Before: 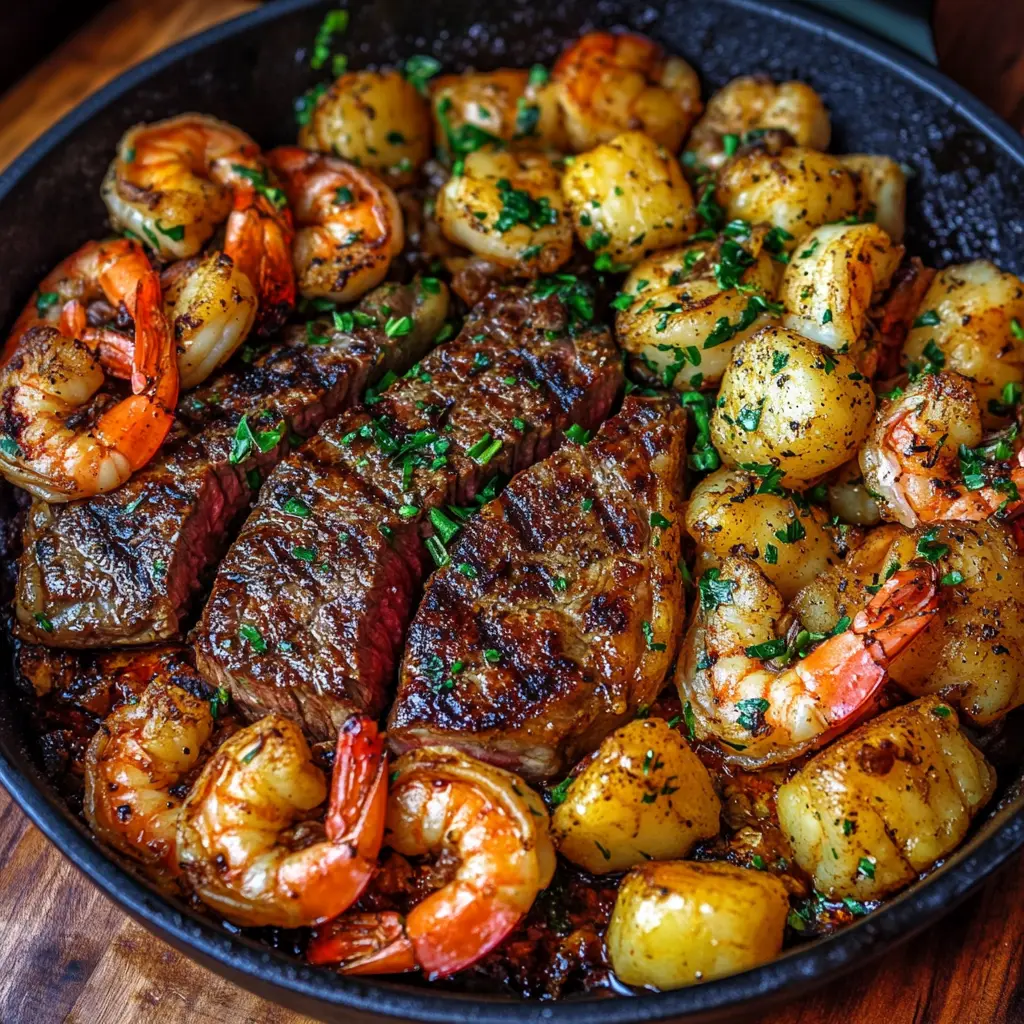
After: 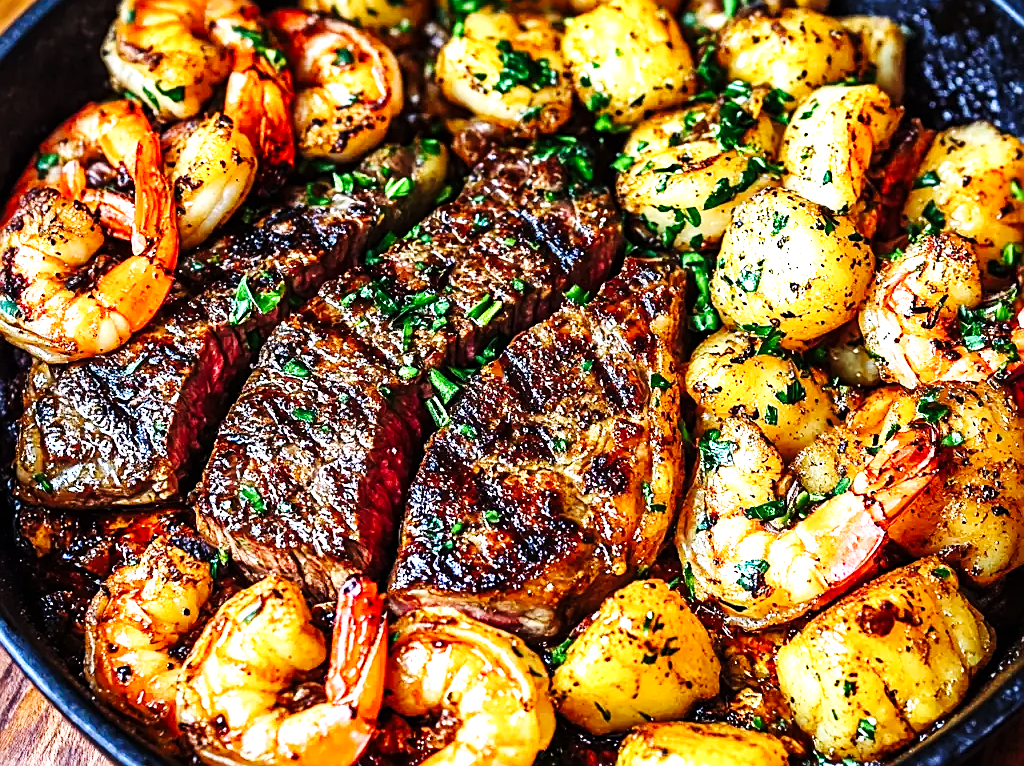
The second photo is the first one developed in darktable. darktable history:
crop: top 13.67%, bottom 11.463%
sharpen: on, module defaults
base curve: curves: ch0 [(0, 0) (0.032, 0.025) (0.121, 0.166) (0.206, 0.329) (0.605, 0.79) (1, 1)], preserve colors none
tone equalizer: -8 EV -0.727 EV, -7 EV -0.718 EV, -6 EV -0.637 EV, -5 EV -0.39 EV, -3 EV 0.386 EV, -2 EV 0.6 EV, -1 EV 0.685 EV, +0 EV 0.747 EV, edges refinement/feathering 500, mask exposure compensation -1.57 EV, preserve details no
exposure: black level correction 0, exposure 0.694 EV, compensate highlight preservation false
